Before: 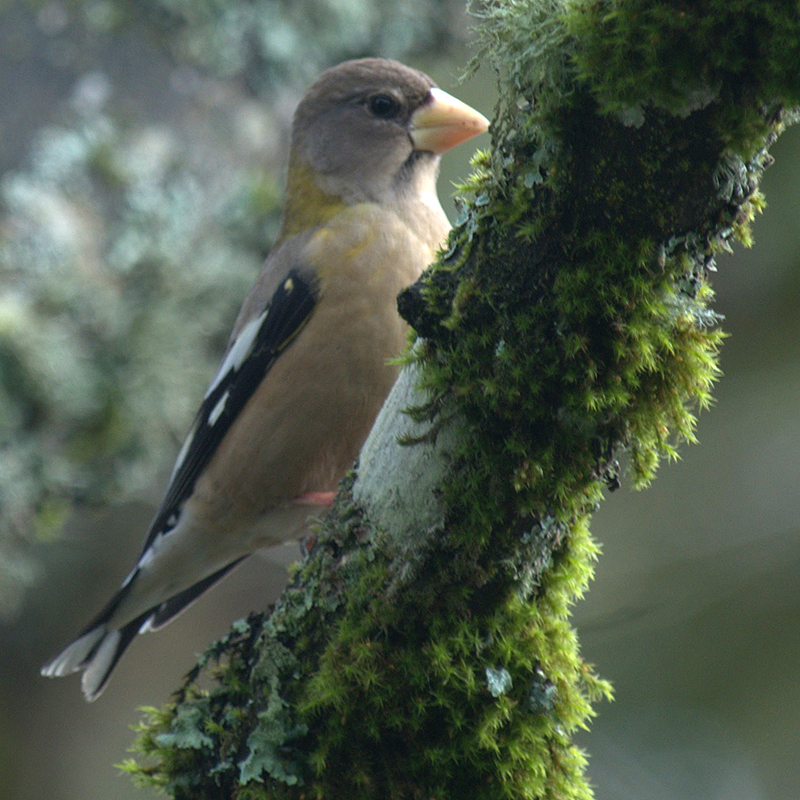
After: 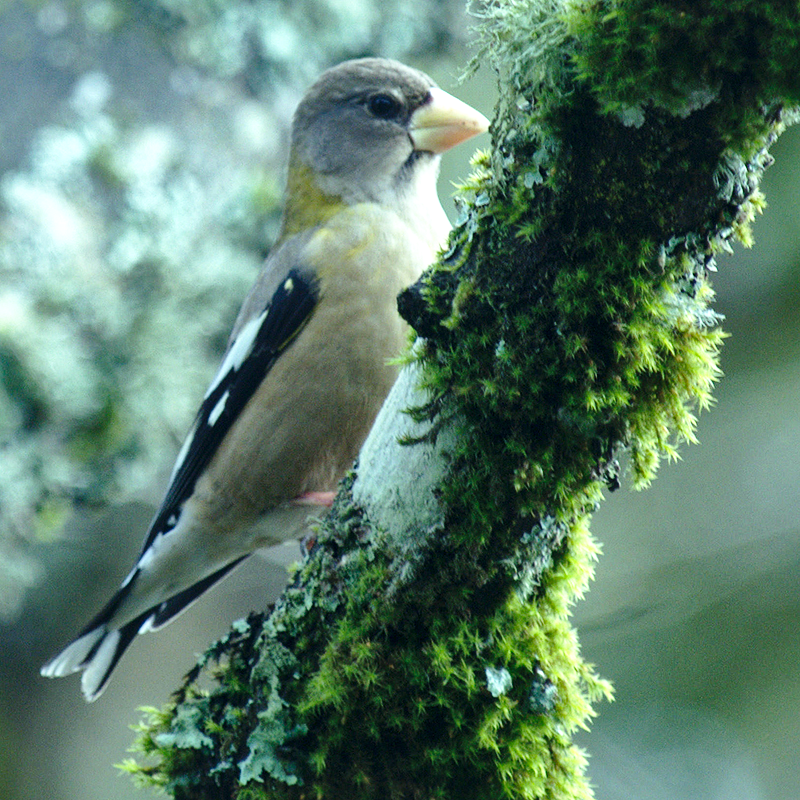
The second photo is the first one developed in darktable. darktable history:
base curve: curves: ch0 [(0, 0) (0.028, 0.03) (0.121, 0.232) (0.46, 0.748) (0.859, 0.968) (1, 1)], preserve colors none
local contrast: mode bilateral grid, contrast 20, coarseness 50, detail 148%, midtone range 0.2
color balance: mode lift, gamma, gain (sRGB), lift [0.997, 0.979, 1.021, 1.011], gamma [1, 1.084, 0.916, 0.998], gain [1, 0.87, 1.13, 1.101], contrast 4.55%, contrast fulcrum 38.24%, output saturation 104.09%
